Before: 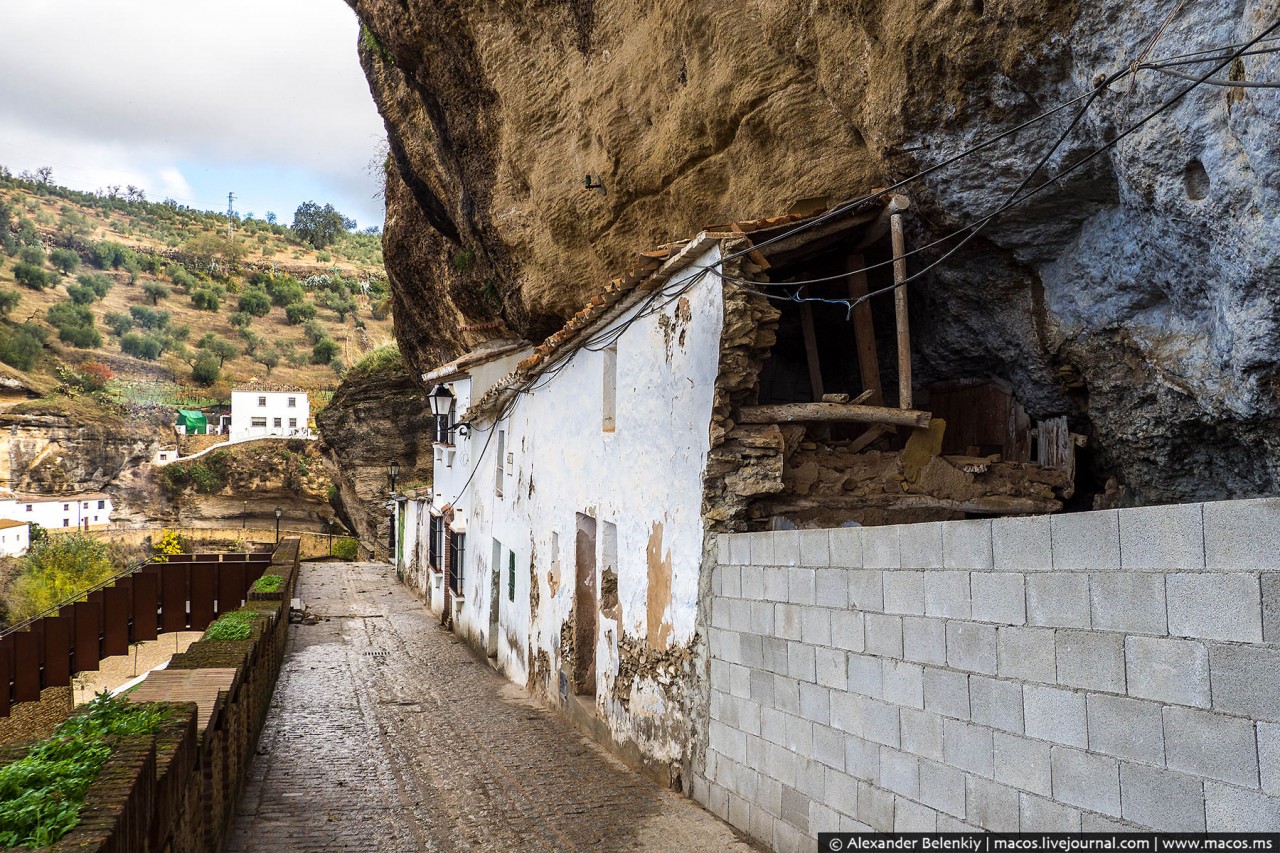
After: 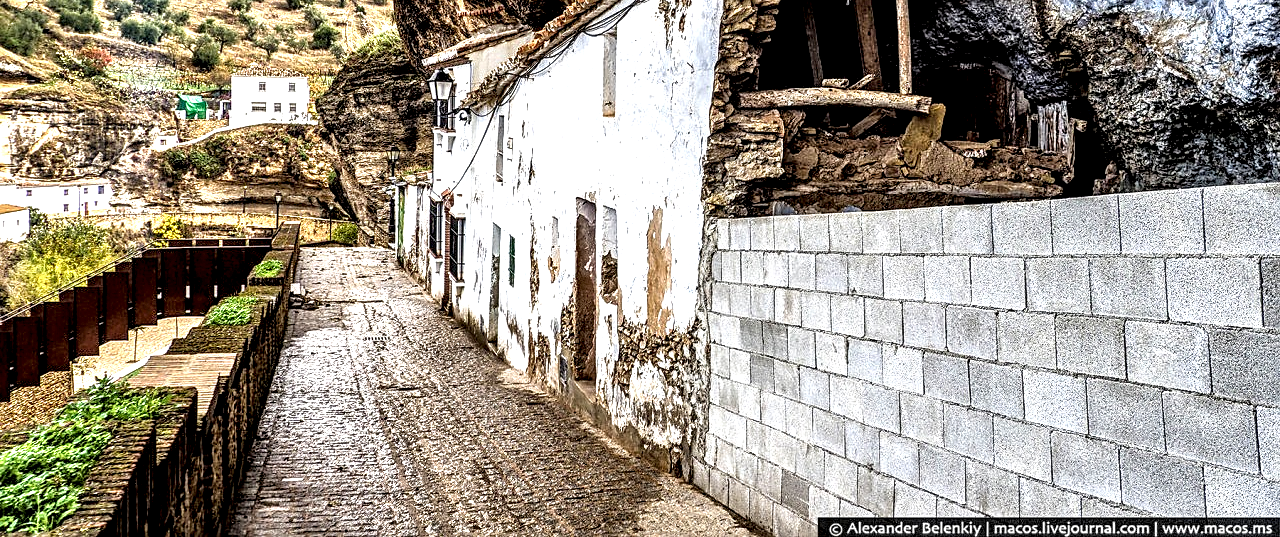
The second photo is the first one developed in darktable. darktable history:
local contrast: highlights 110%, shadows 43%, detail 294%
tone equalizer: -7 EV 0.151 EV, -6 EV 0.599 EV, -5 EV 1.16 EV, -4 EV 1.3 EV, -3 EV 1.16 EV, -2 EV 0.6 EV, -1 EV 0.148 EV
contrast brightness saturation: contrast 0.031, brightness 0.058, saturation 0.132
sharpen: amount 0.495
exposure: exposure -0.109 EV, compensate exposure bias true, compensate highlight preservation false
crop and rotate: top 36.932%
